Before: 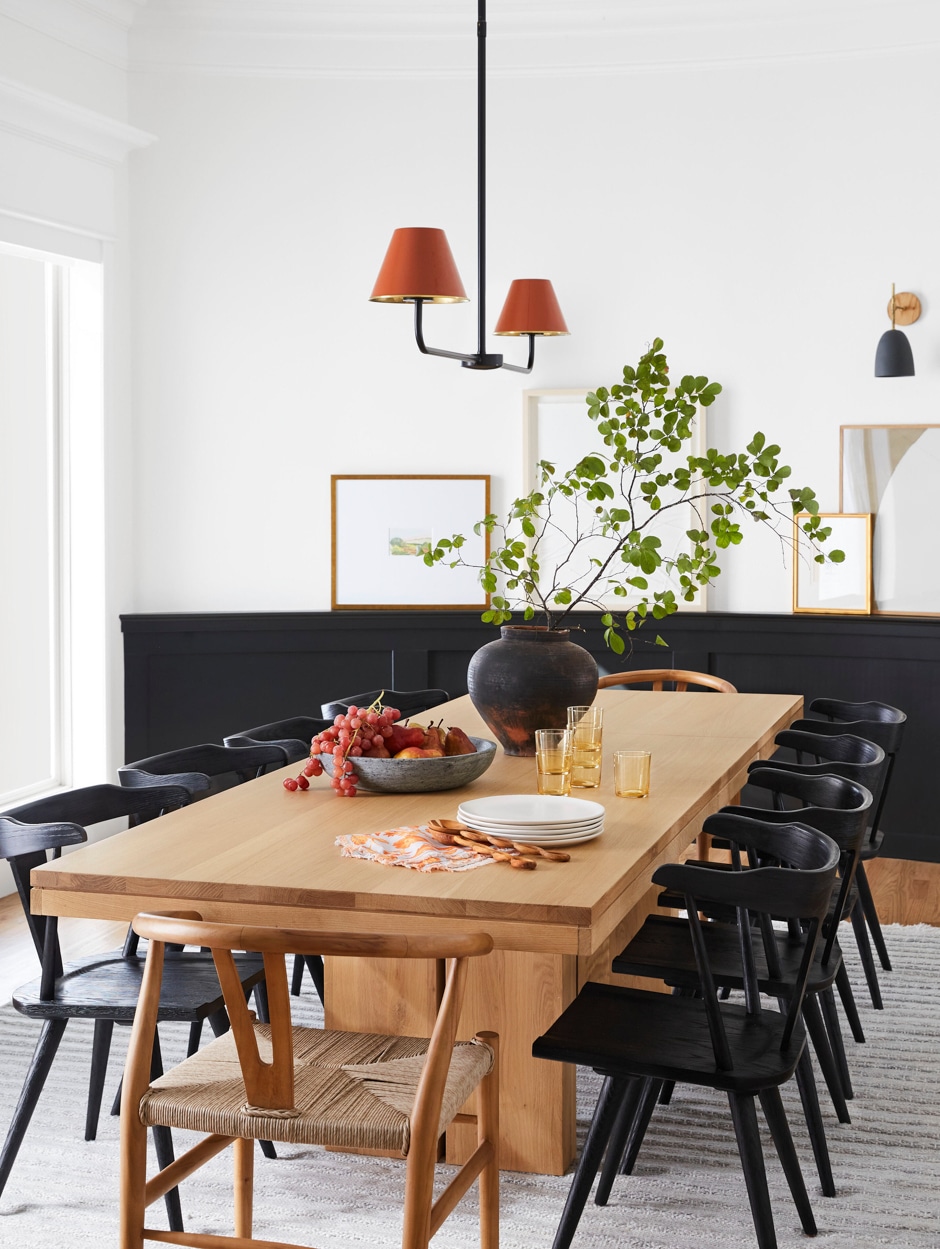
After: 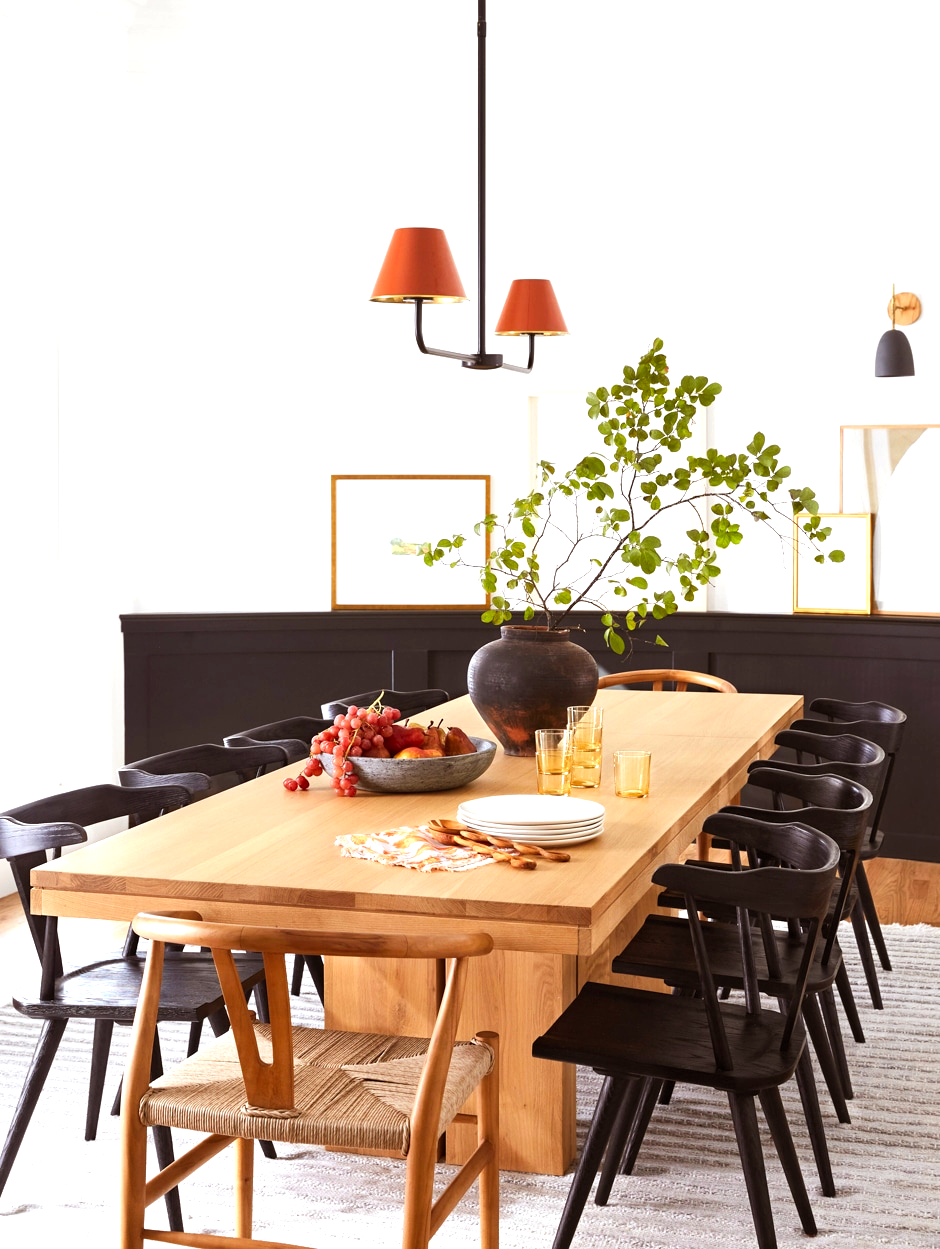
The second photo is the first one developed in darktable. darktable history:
exposure: exposure 0.7 EV, compensate highlight preservation false
rgb levels: mode RGB, independent channels, levels [[0, 0.5, 1], [0, 0.521, 1], [0, 0.536, 1]]
